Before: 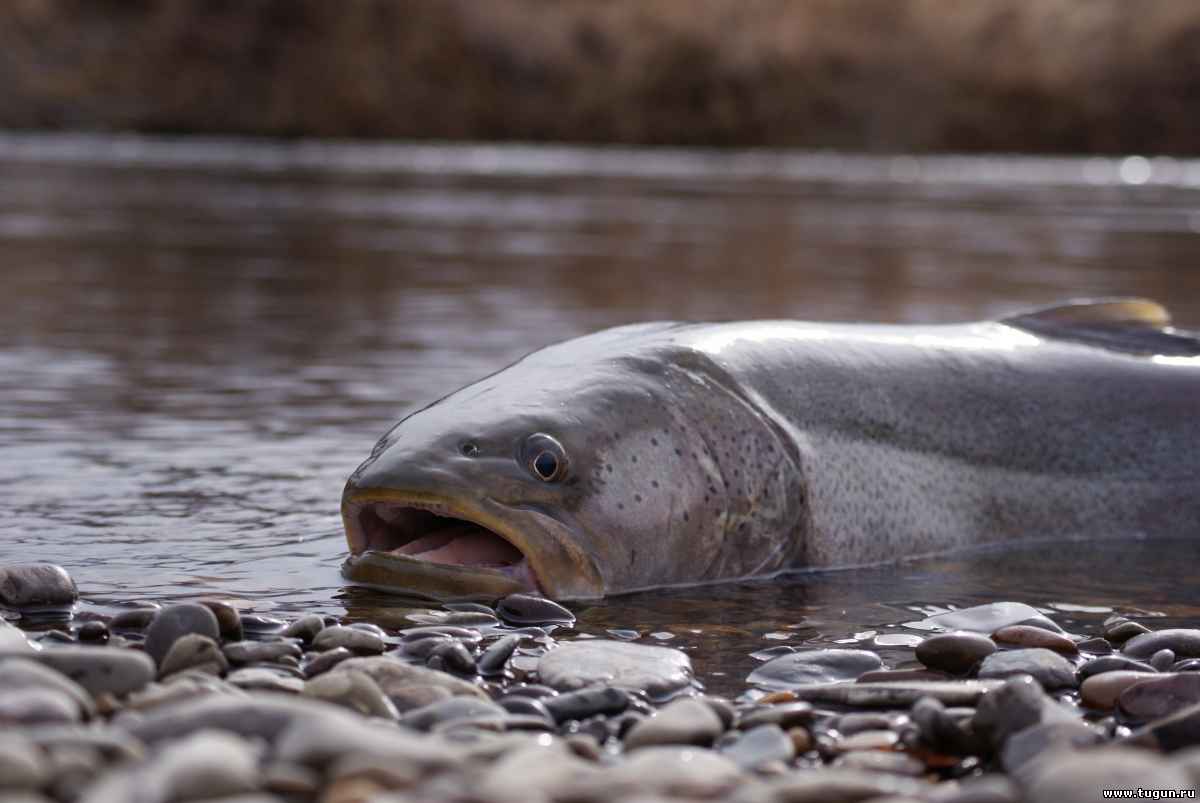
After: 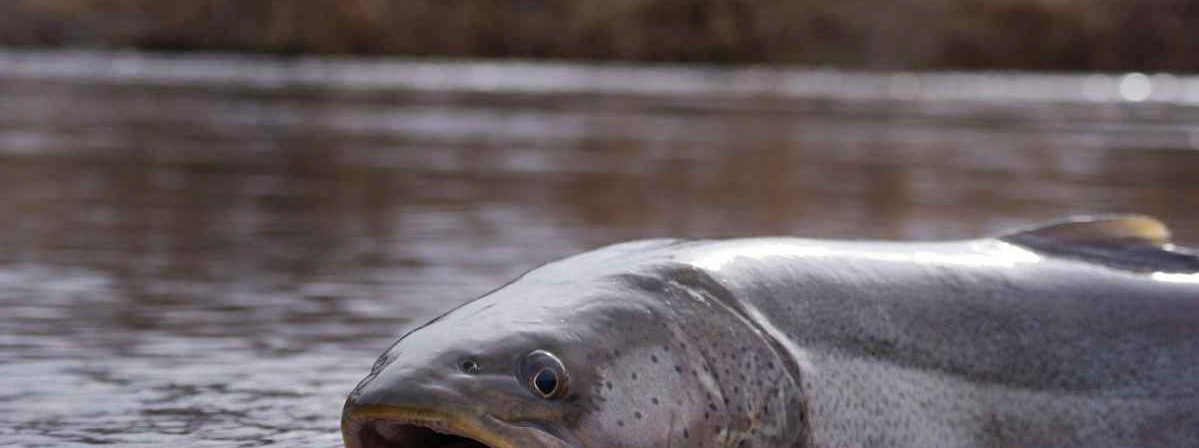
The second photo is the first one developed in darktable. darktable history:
shadows and highlights: soften with gaussian
crop and rotate: top 10.434%, bottom 33.662%
